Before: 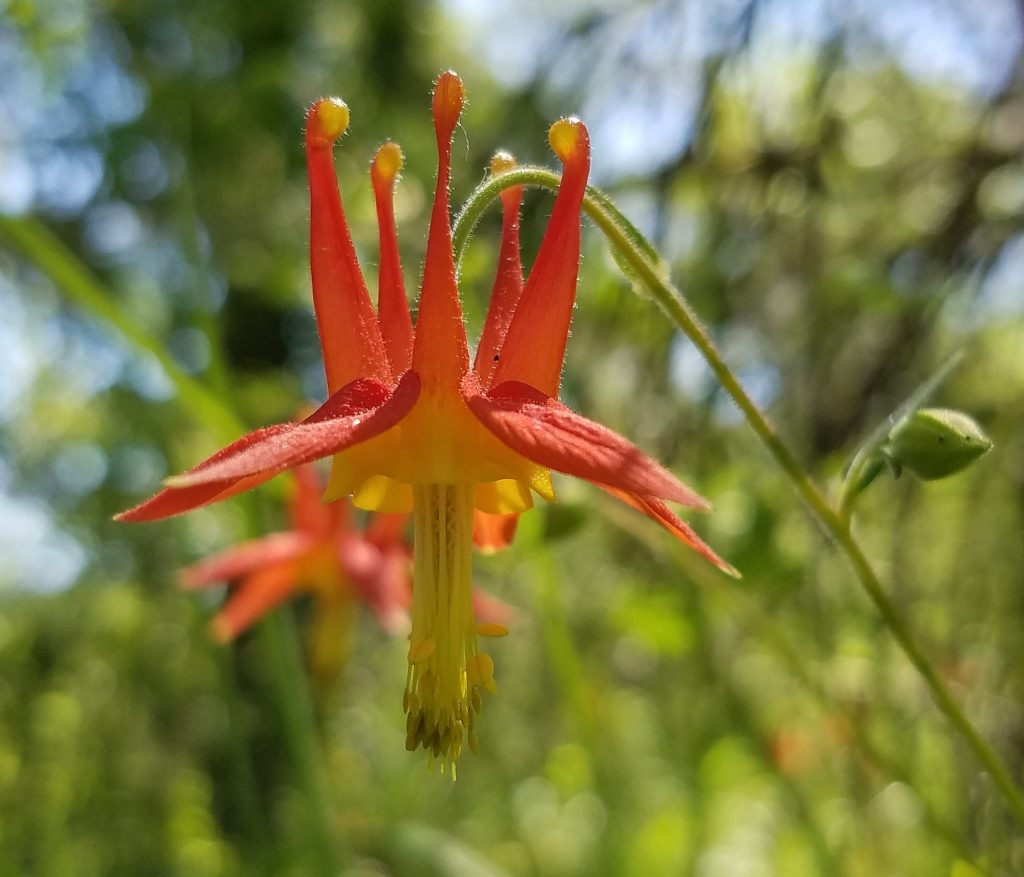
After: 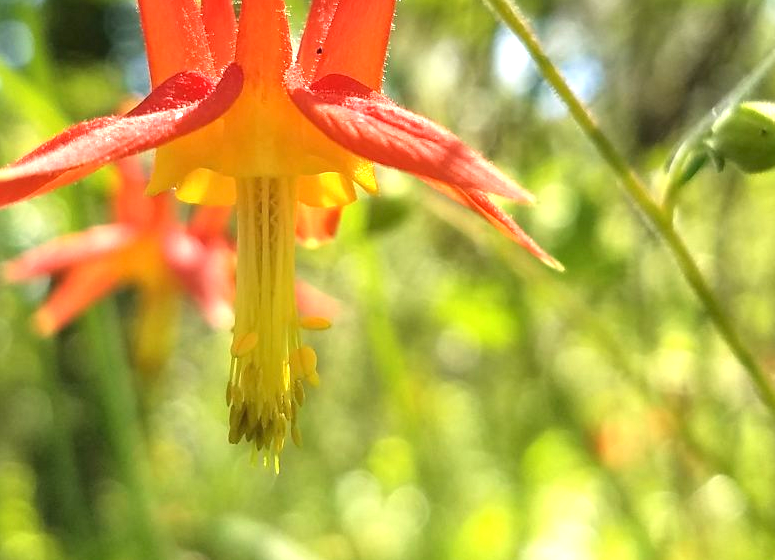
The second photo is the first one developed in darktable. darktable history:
exposure: black level correction 0, exposure 1.2 EV, compensate exposure bias true, compensate highlight preservation false
crop and rotate: left 17.299%, top 35.115%, right 7.015%, bottom 1.024%
